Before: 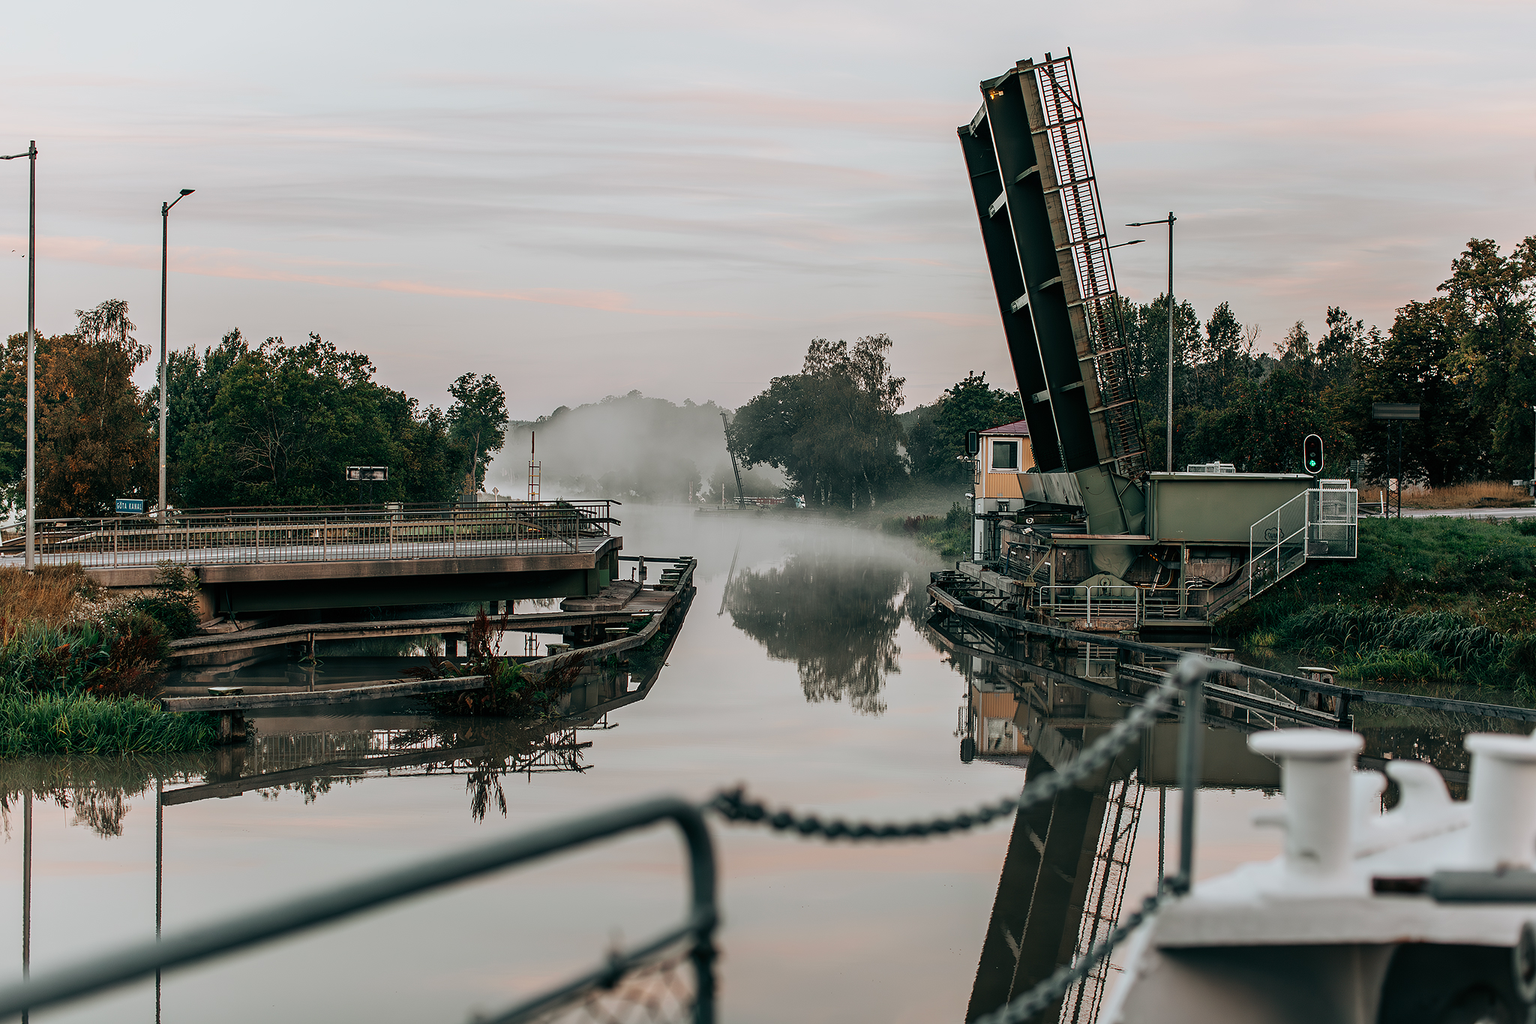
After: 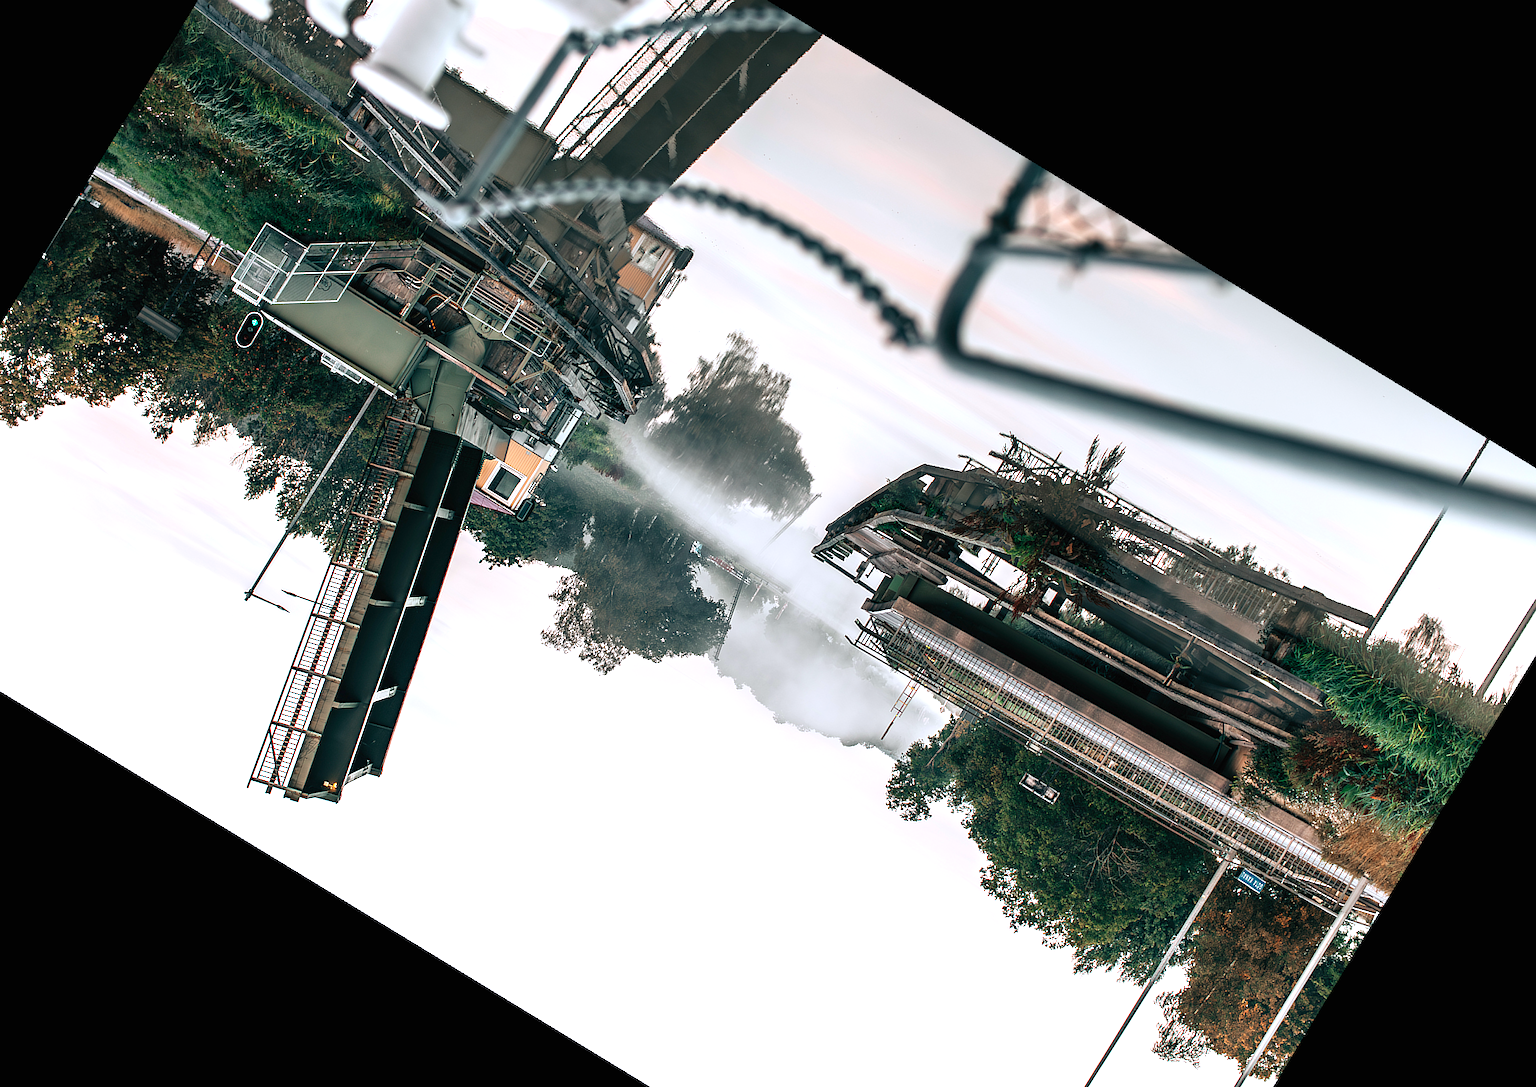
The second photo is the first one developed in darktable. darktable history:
crop and rotate: angle 148.68°, left 9.111%, top 15.603%, right 4.588%, bottom 17.041%
exposure: black level correction 0, exposure 1.1 EV, compensate exposure bias true, compensate highlight preservation false
tone equalizer: on, module defaults
color calibration: illuminant as shot in camera, x 0.358, y 0.373, temperature 4628.91 K
